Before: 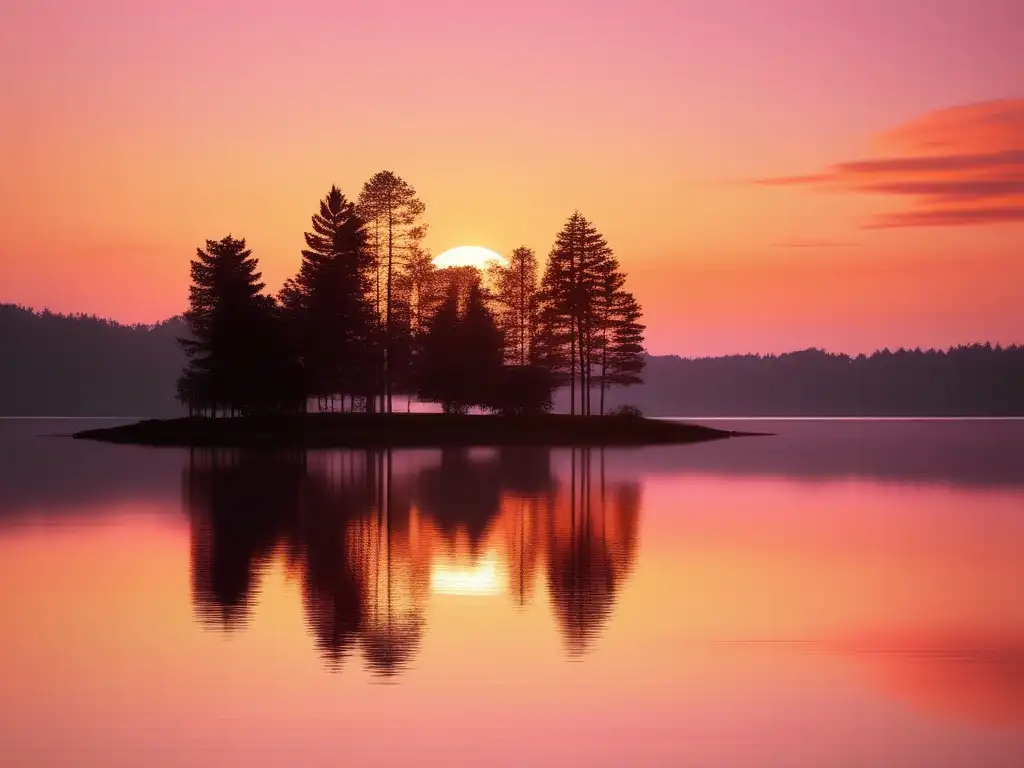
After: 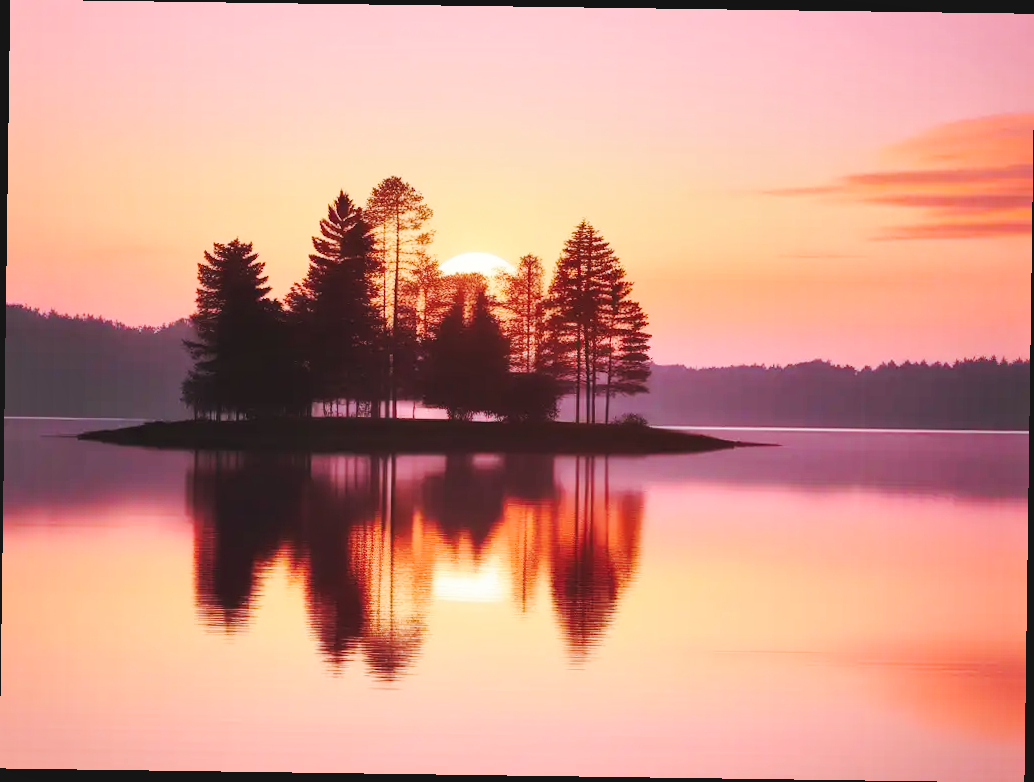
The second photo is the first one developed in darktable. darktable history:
base curve: curves: ch0 [(0, 0.007) (0.028, 0.063) (0.121, 0.311) (0.46, 0.743) (0.859, 0.957) (1, 1)], preserve colors none
rotate and perspective: rotation 0.8°, automatic cropping off
shadows and highlights: shadows 49, highlights -41, soften with gaussian
